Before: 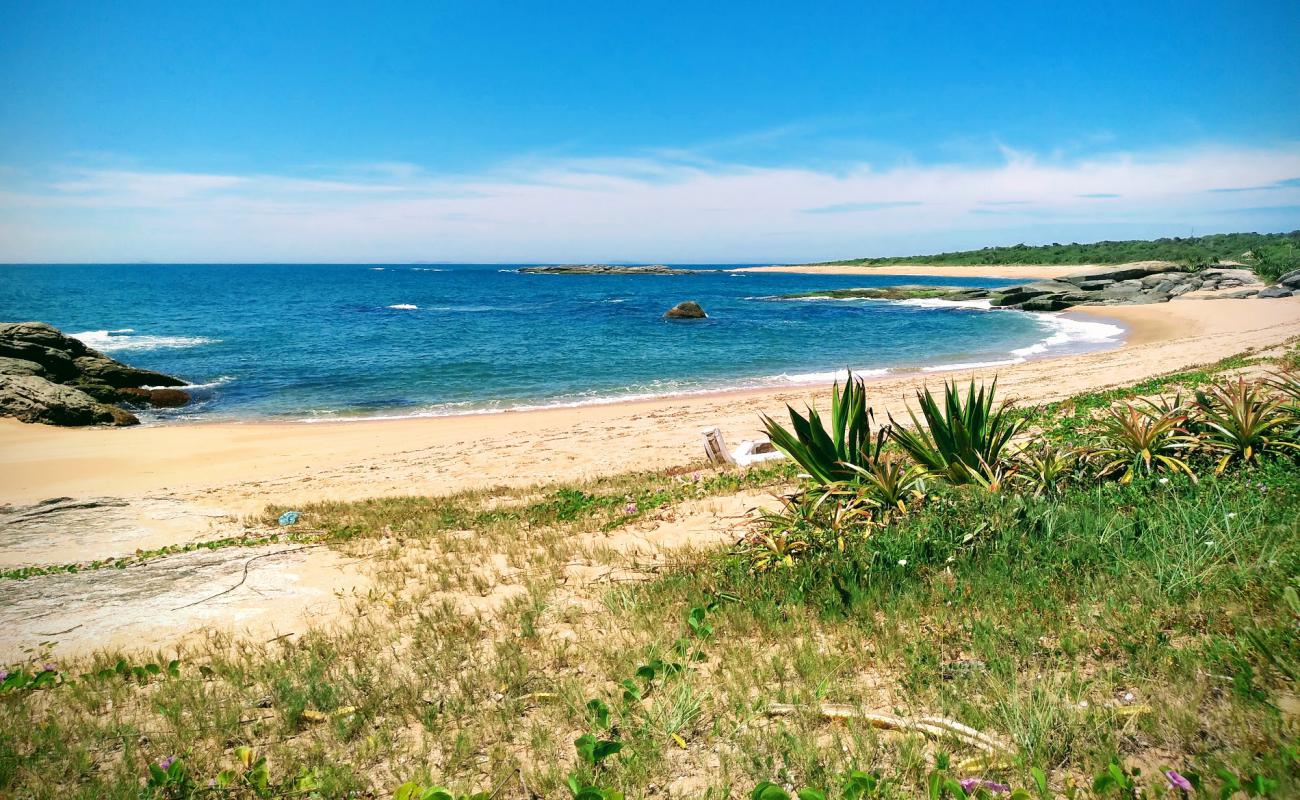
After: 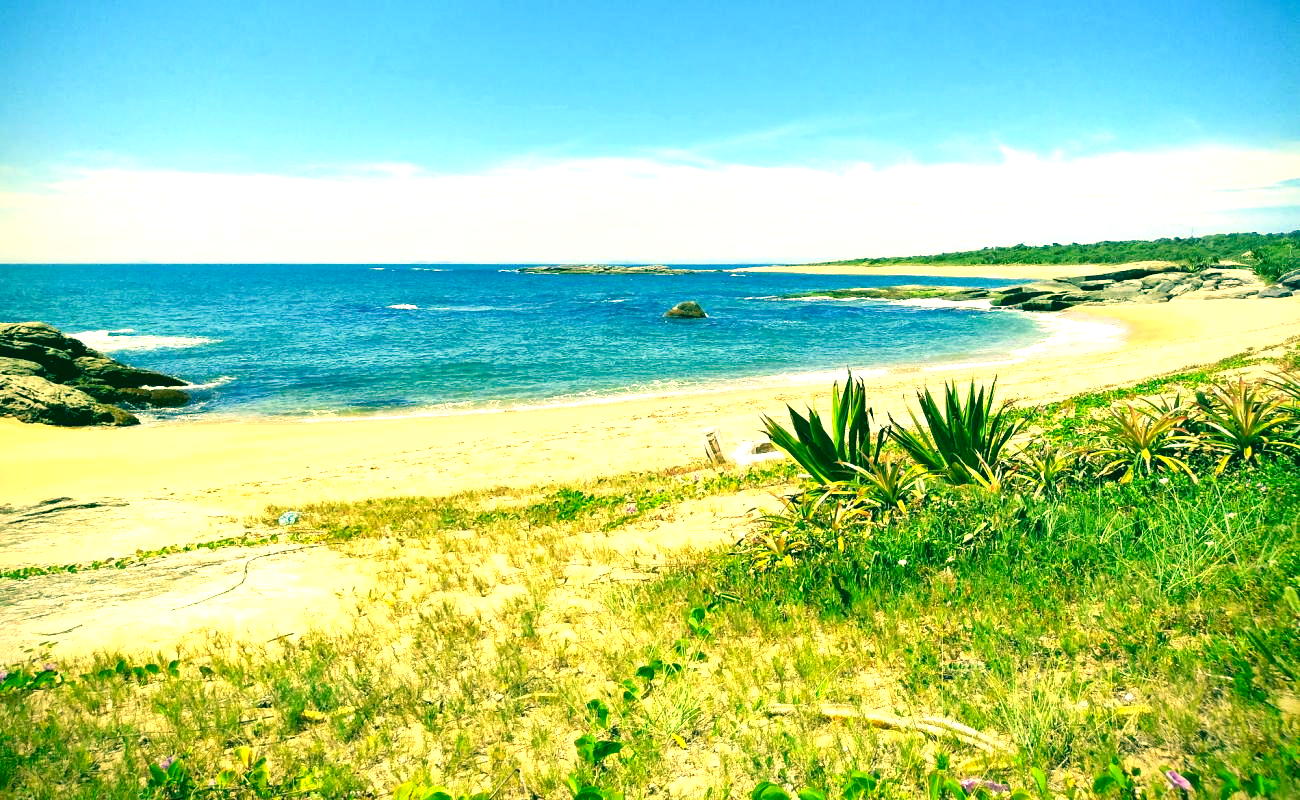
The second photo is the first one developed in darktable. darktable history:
color calibration: x 0.354, y 0.368, temperature 4693.29 K
color correction: highlights a* 1.73, highlights b* 34.37, shadows a* -36.97, shadows b* -5.68
exposure: black level correction 0.001, exposure 1 EV, compensate exposure bias true, compensate highlight preservation false
